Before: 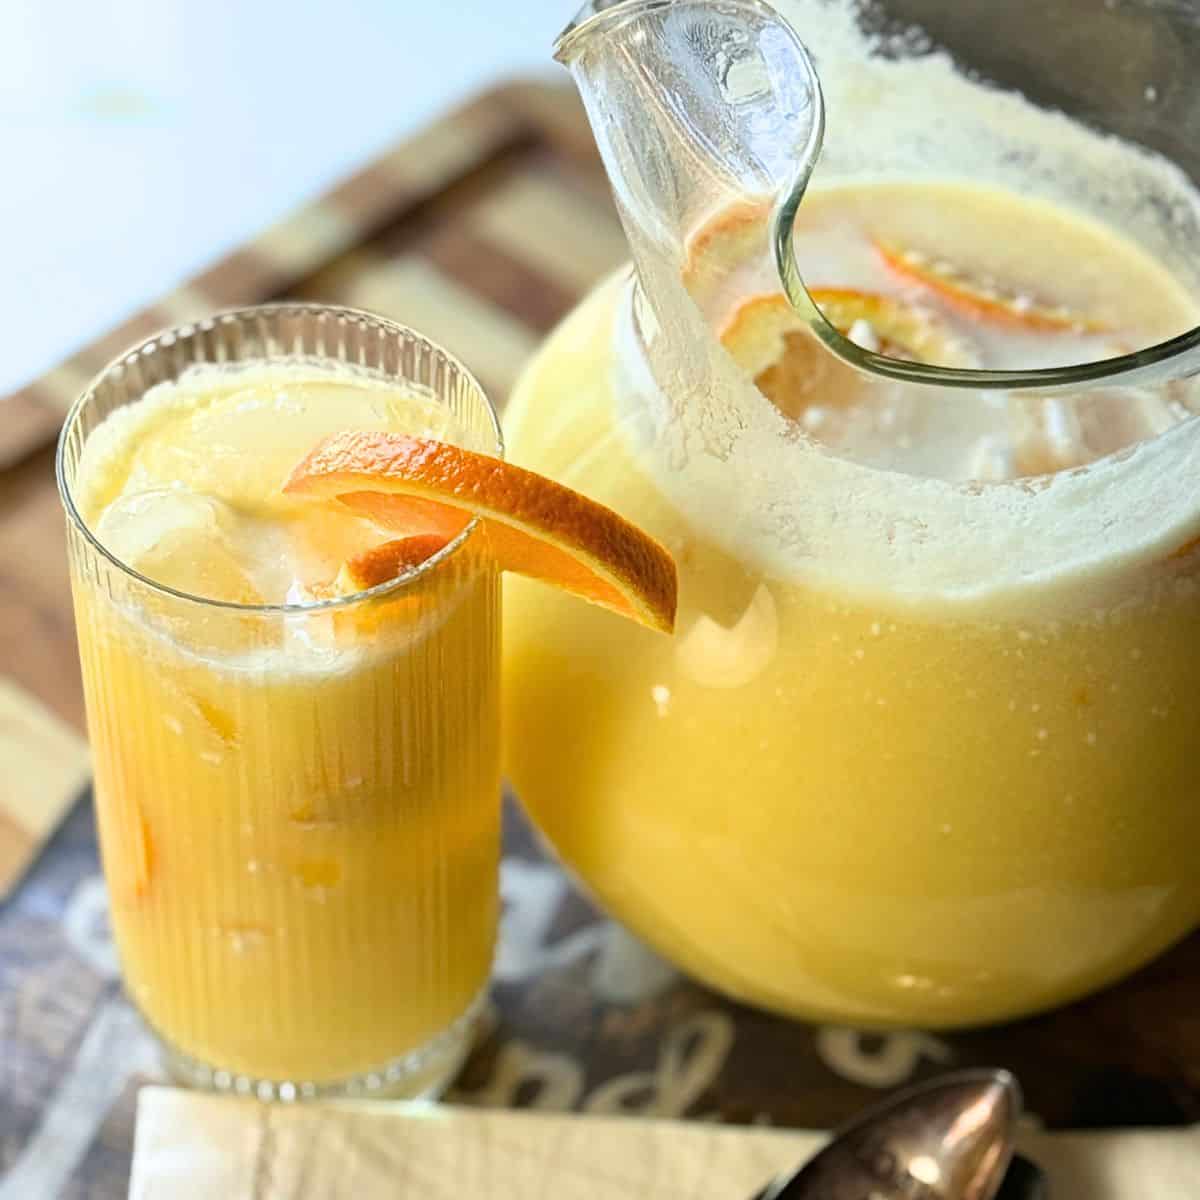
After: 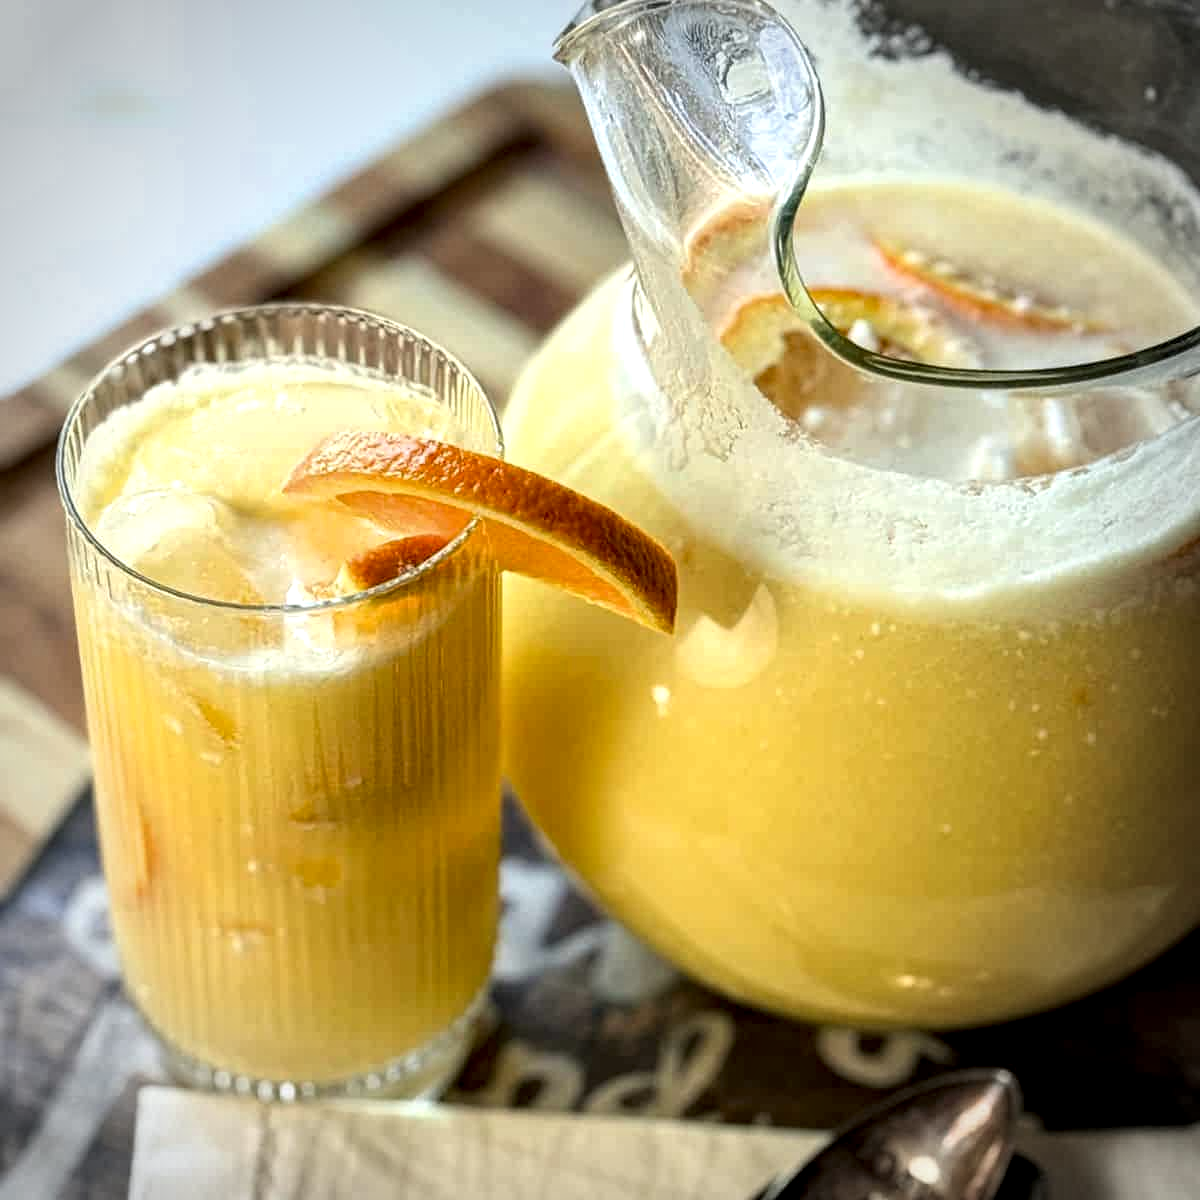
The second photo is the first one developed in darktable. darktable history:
local contrast: detail 160%
vignetting: on, module defaults
